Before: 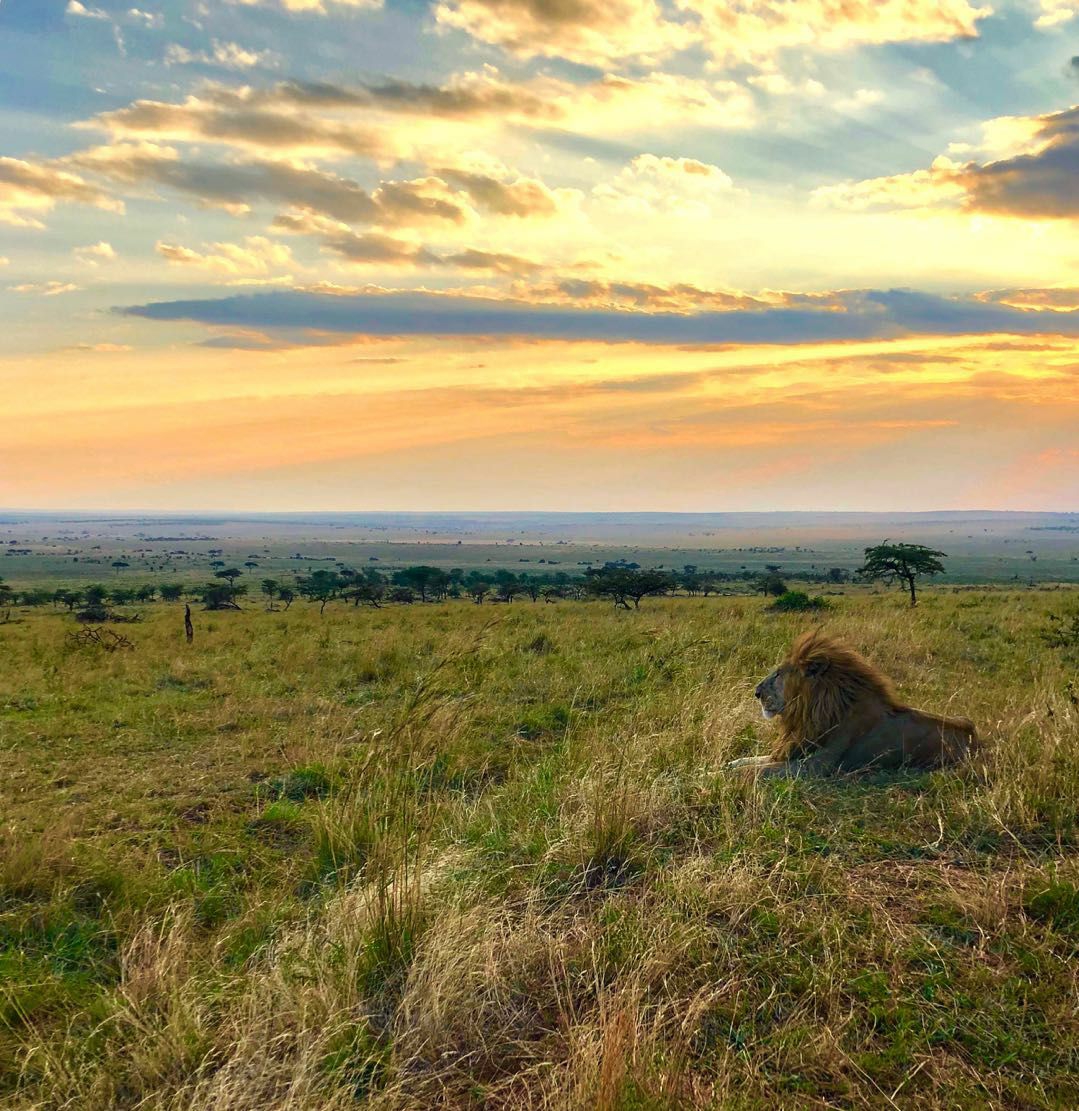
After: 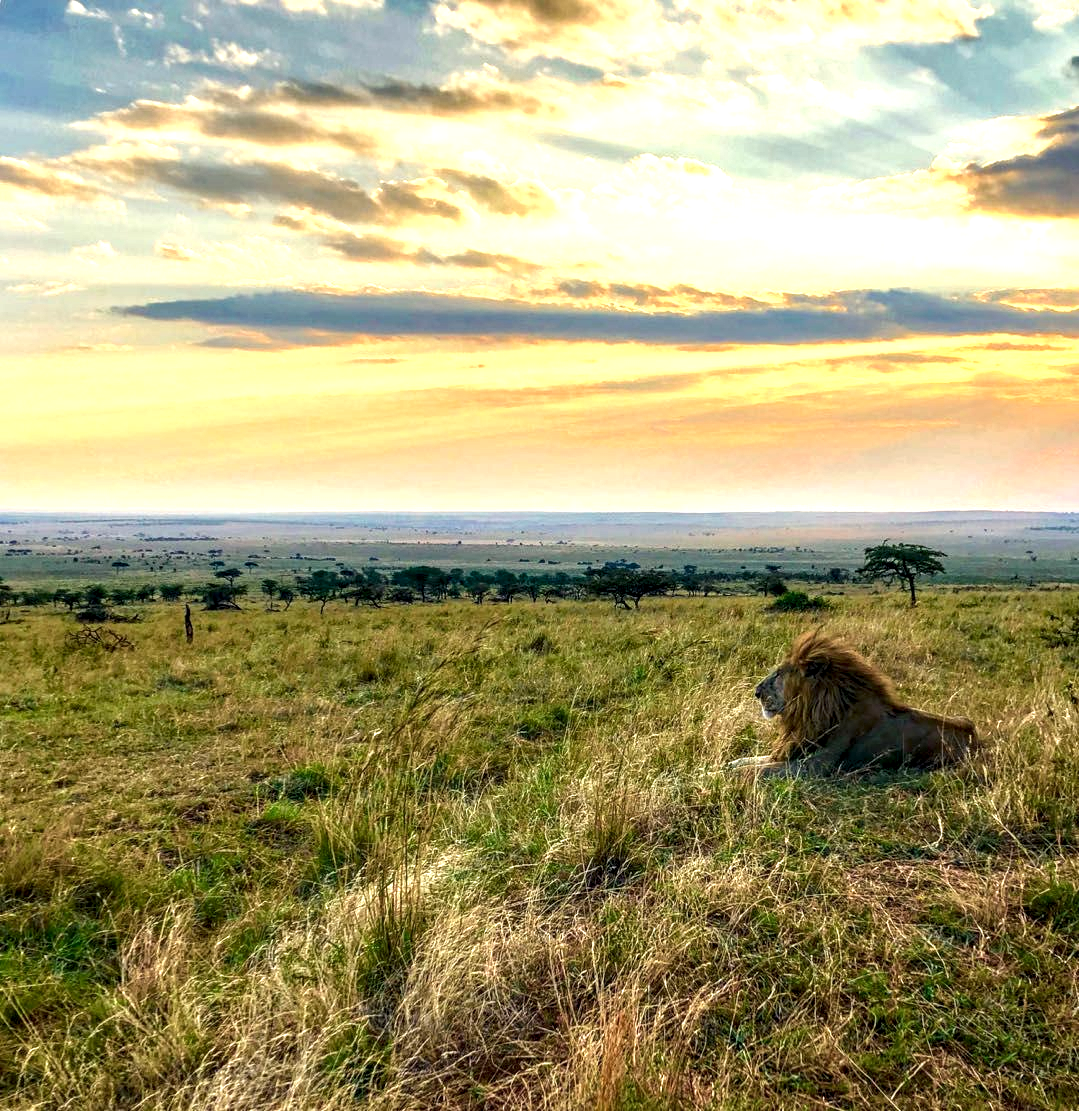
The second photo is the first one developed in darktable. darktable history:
exposure: exposure 0.494 EV, compensate exposure bias true, compensate highlight preservation false
local contrast: detail 160%
